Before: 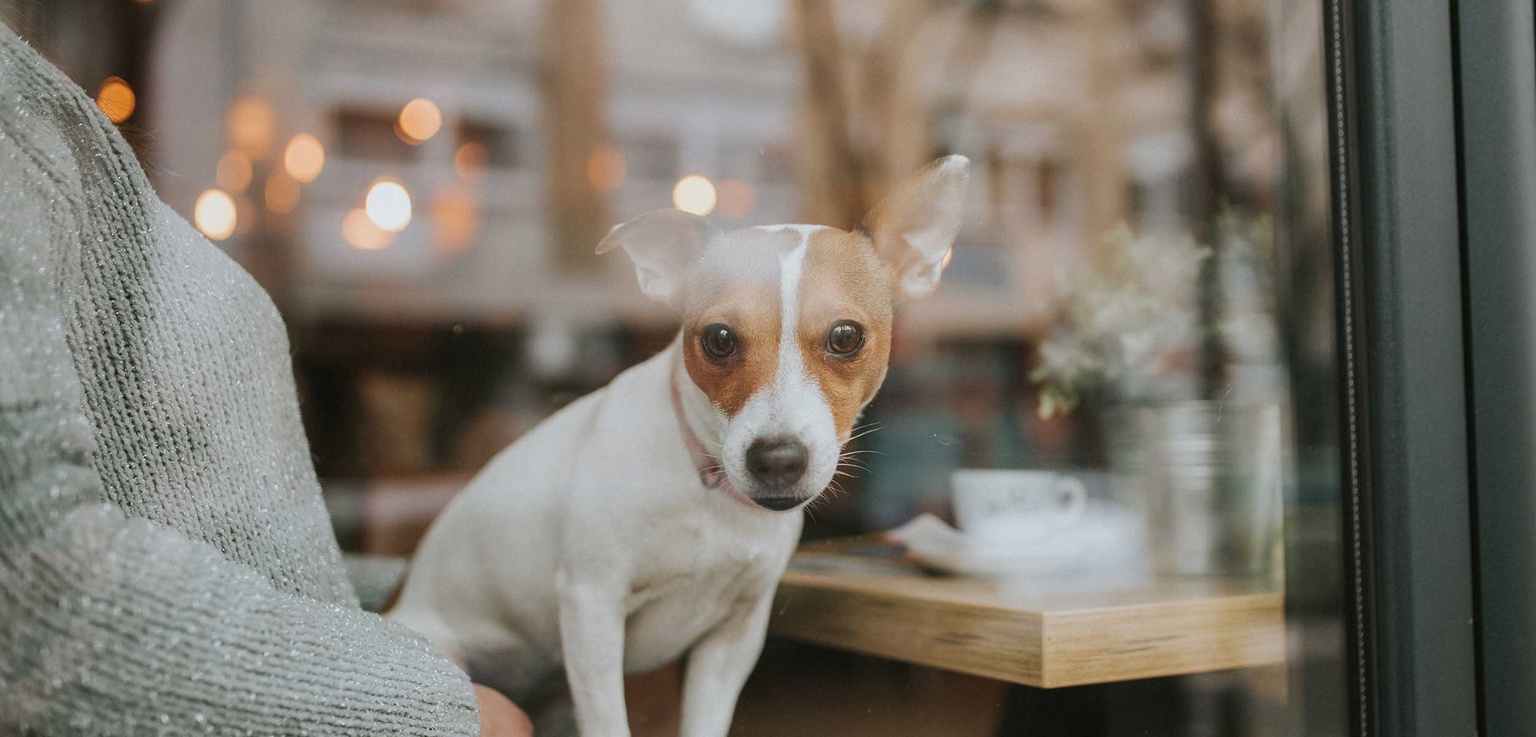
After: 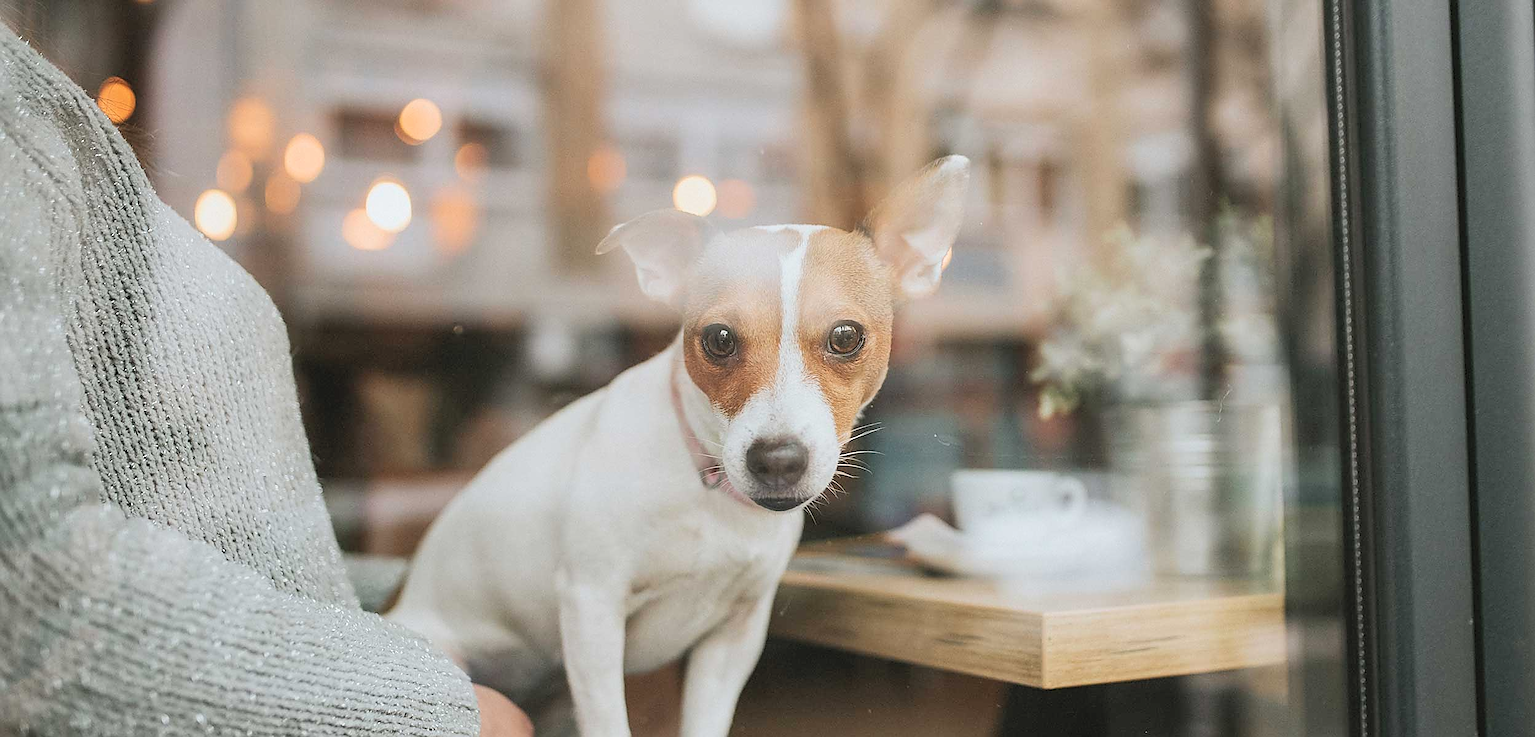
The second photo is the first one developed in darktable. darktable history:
sharpen: radius 1.4, amount 1.25, threshold 0.7
contrast brightness saturation: contrast 0.14, brightness 0.21
